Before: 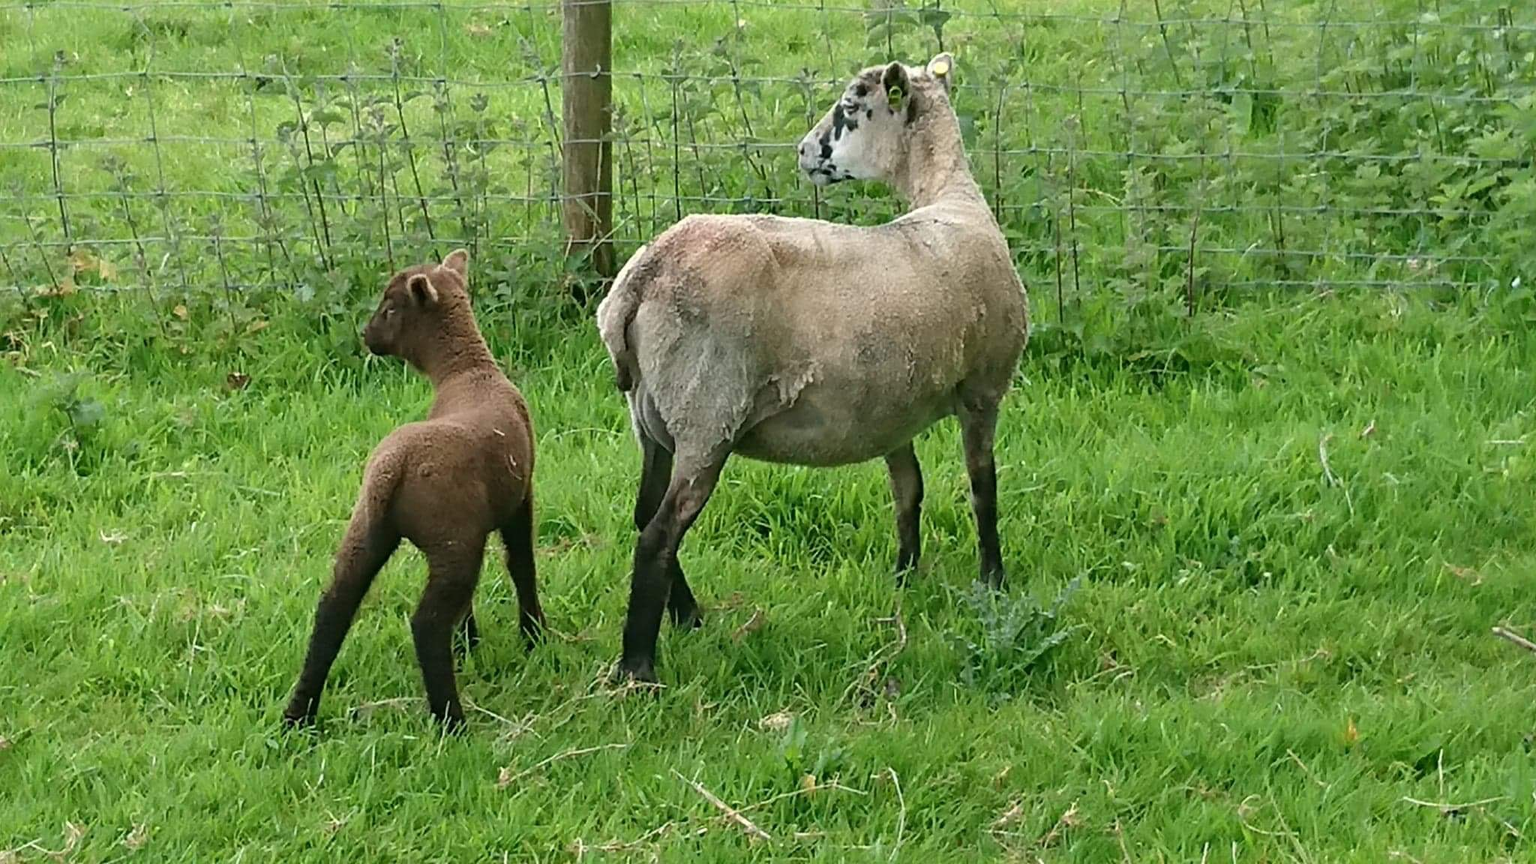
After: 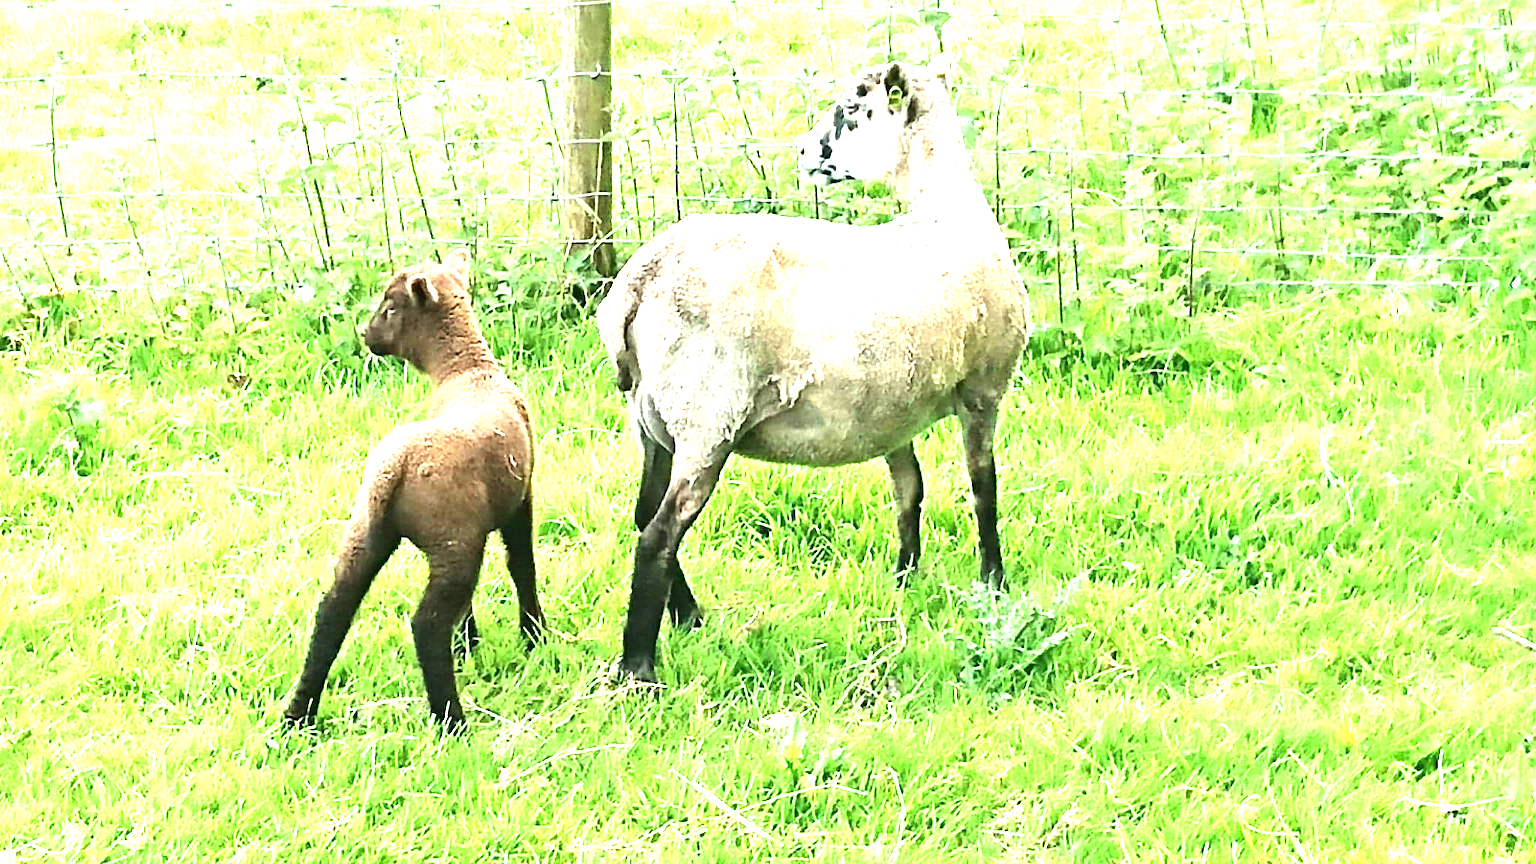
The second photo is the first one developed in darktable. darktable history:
tone equalizer: -8 EV -0.727 EV, -7 EV -0.665 EV, -6 EV -0.634 EV, -5 EV -0.405 EV, -3 EV 0.378 EV, -2 EV 0.6 EV, -1 EV 0.69 EV, +0 EV 0.745 EV, edges refinement/feathering 500, mask exposure compensation -1.57 EV, preserve details no
exposure: black level correction 0, exposure 1.909 EV, compensate exposure bias true, compensate highlight preservation false
